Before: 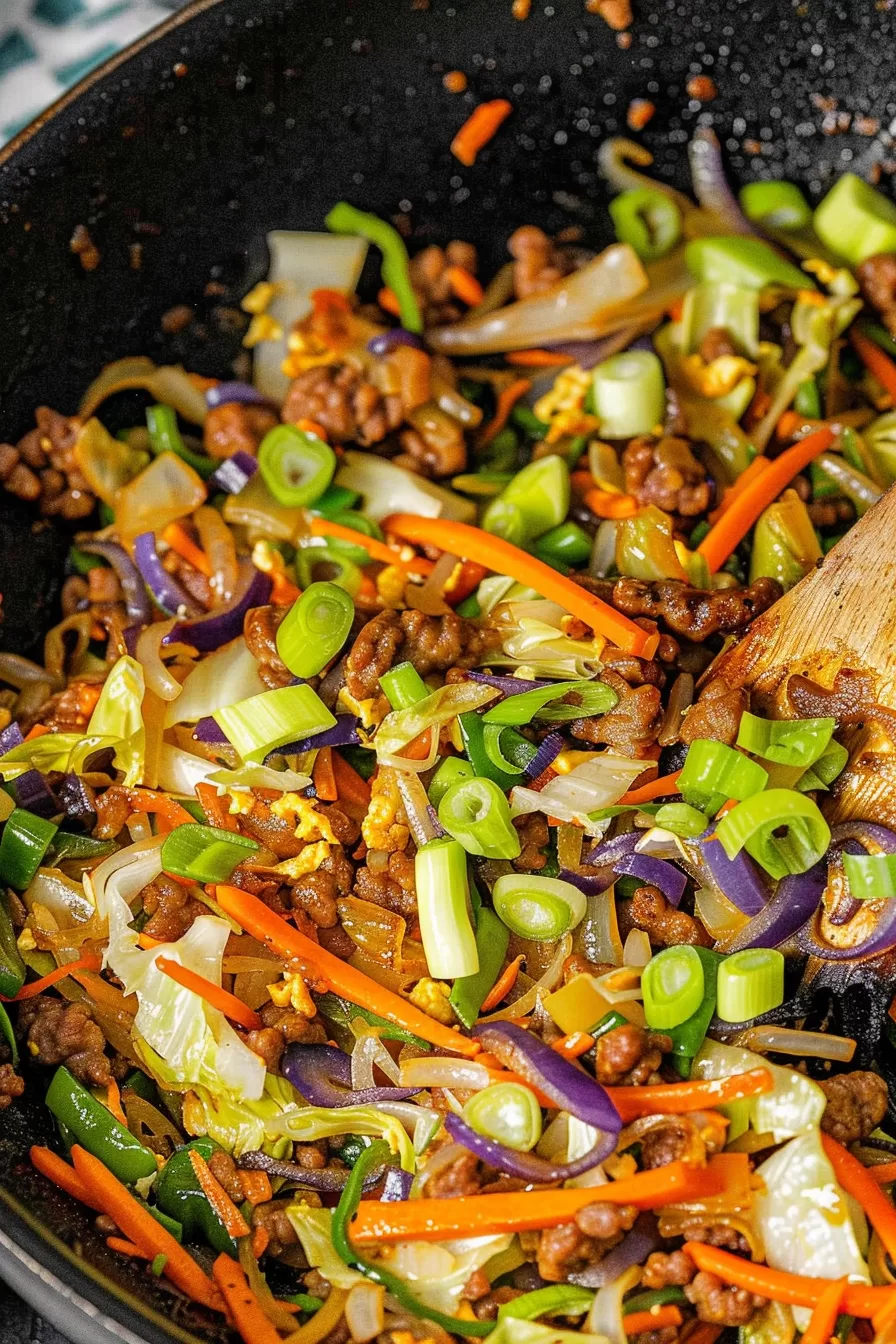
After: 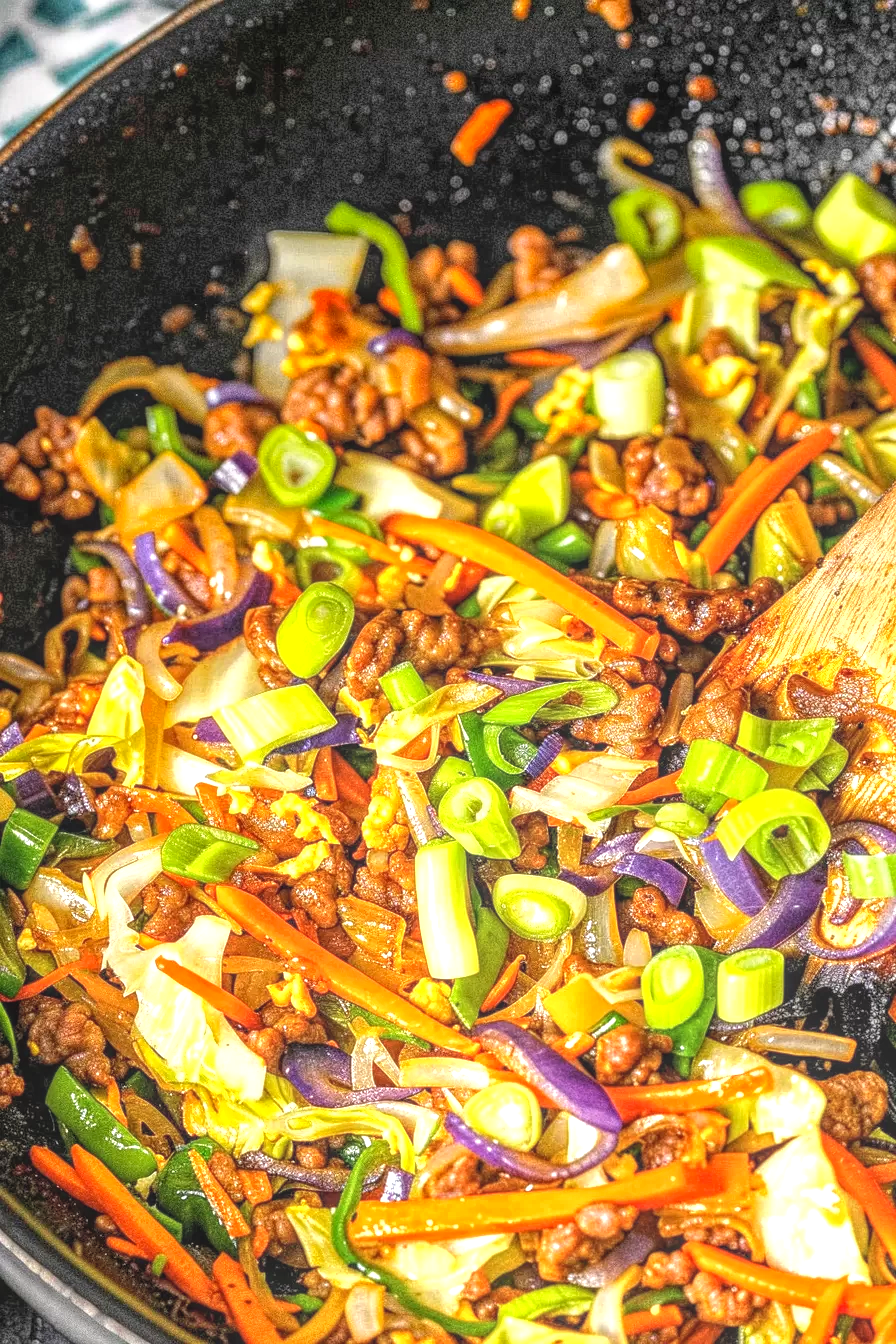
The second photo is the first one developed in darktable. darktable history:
exposure: black level correction 0, exposure 0.934 EV, compensate highlight preservation false
local contrast: highlights 66%, shadows 32%, detail 166%, midtone range 0.2
